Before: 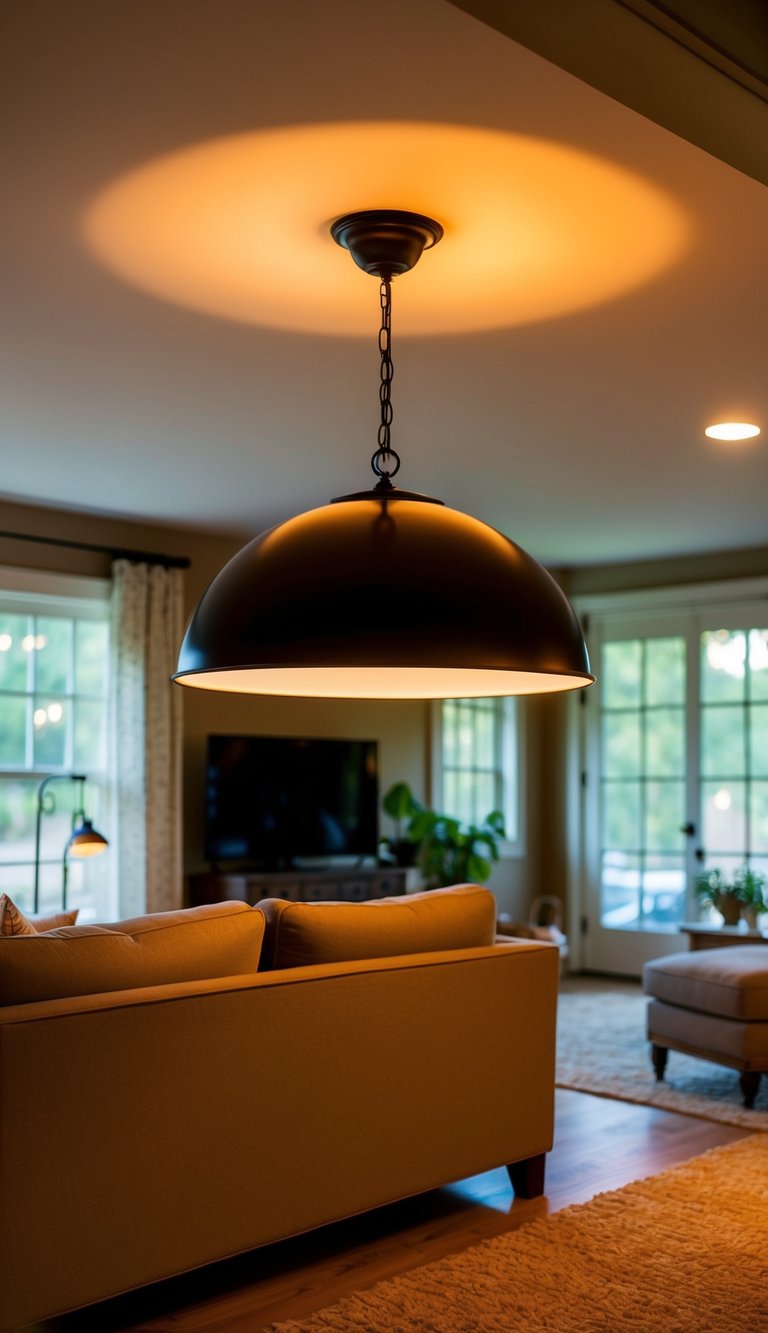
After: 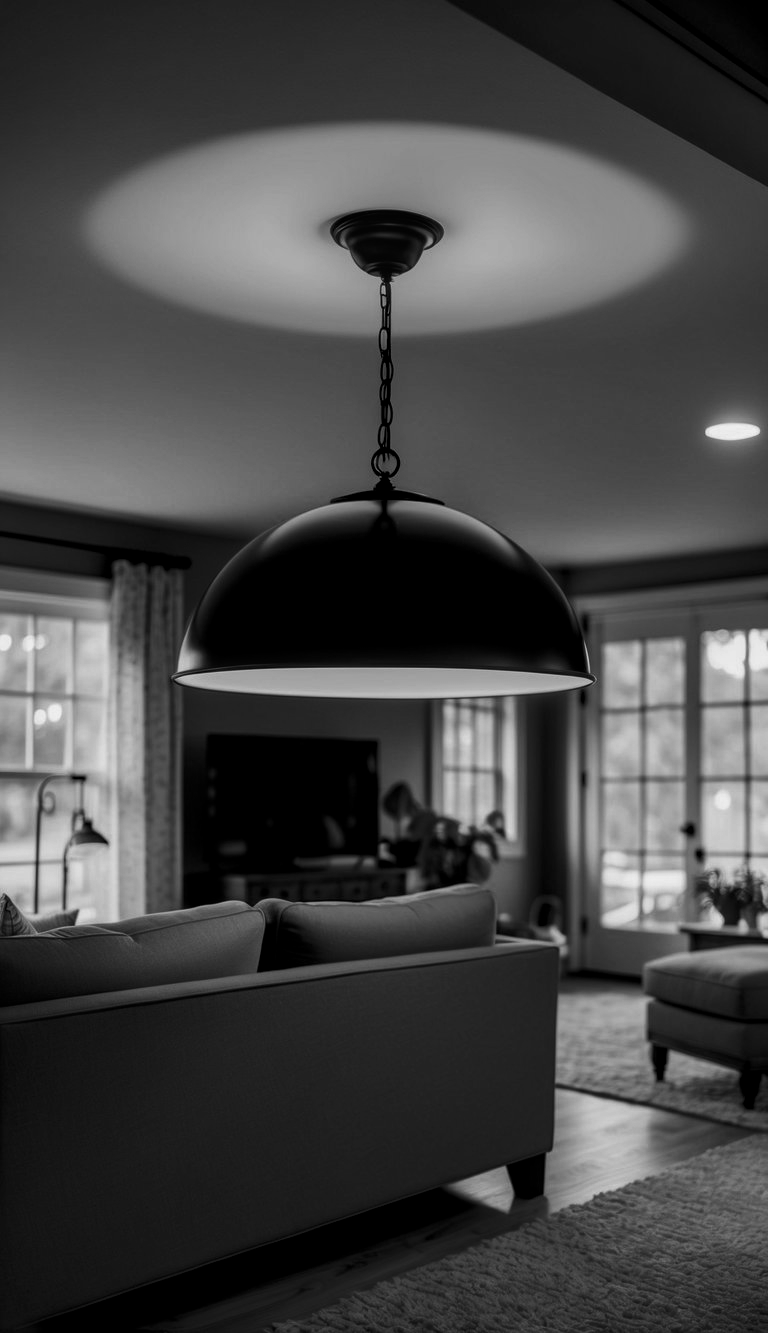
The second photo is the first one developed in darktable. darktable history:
color balance rgb: perceptual saturation grading › global saturation 20%, perceptual saturation grading › highlights -25%, perceptual saturation grading › shadows 25%
local contrast: on, module defaults
contrast brightness saturation: contrast 0.07, brightness -0.14, saturation 0.11
white balance: red 1.029, blue 0.92
color calibration: output gray [0.246, 0.254, 0.501, 0], gray › normalize channels true, illuminant same as pipeline (D50), adaptation XYZ, x 0.346, y 0.359, gamut compression 0
